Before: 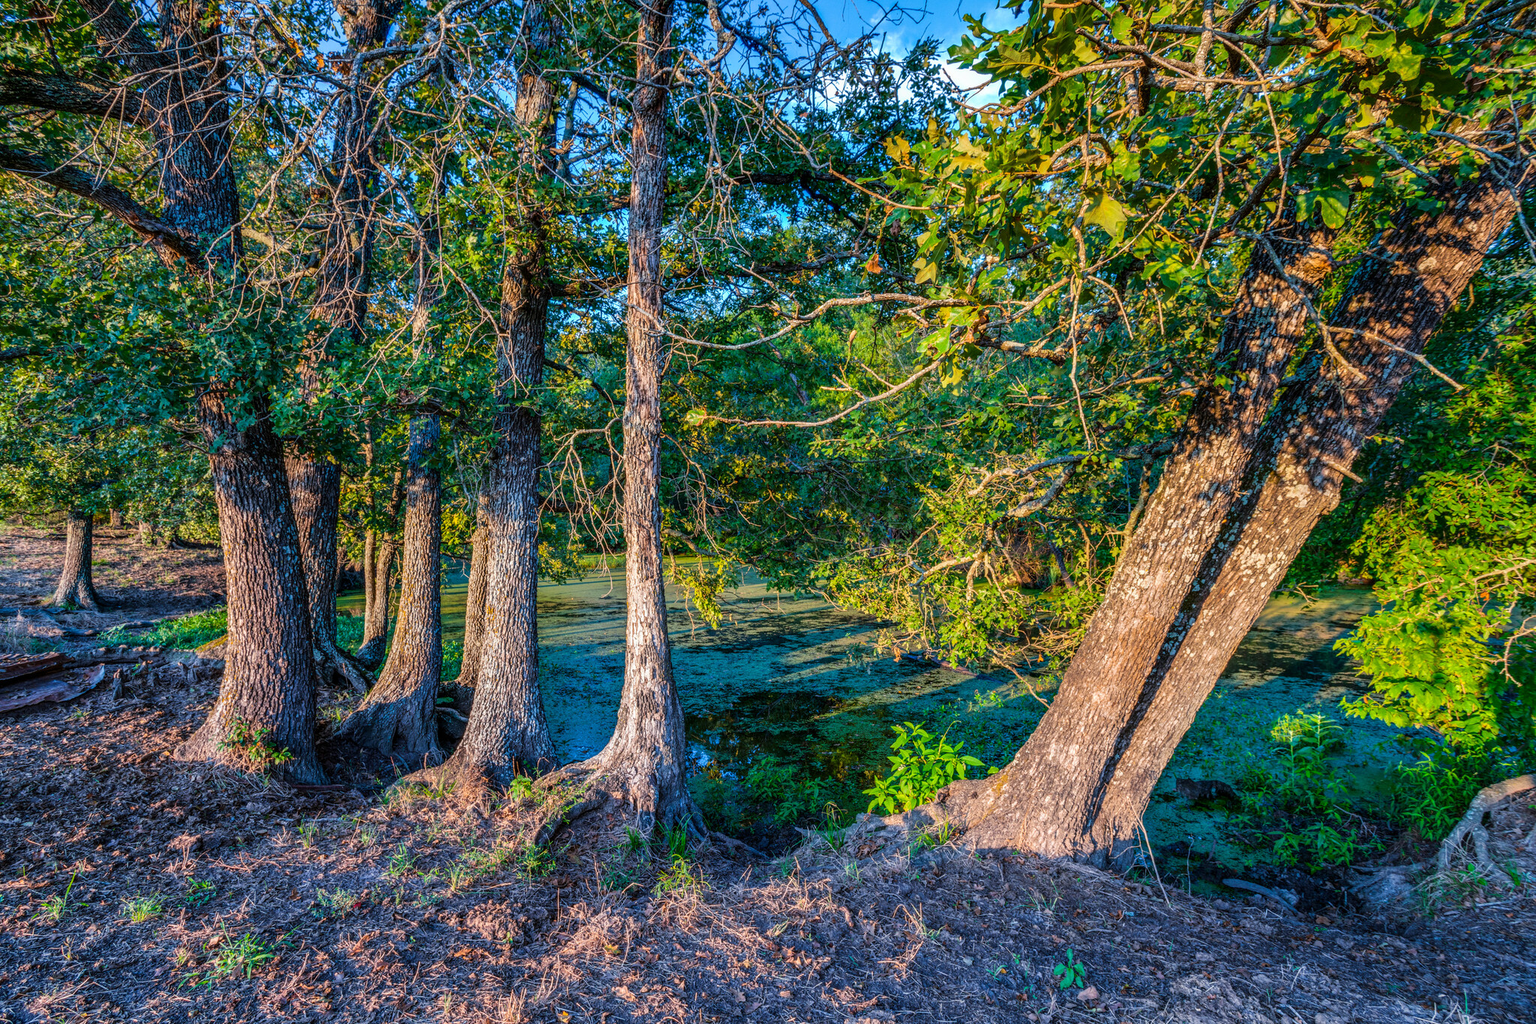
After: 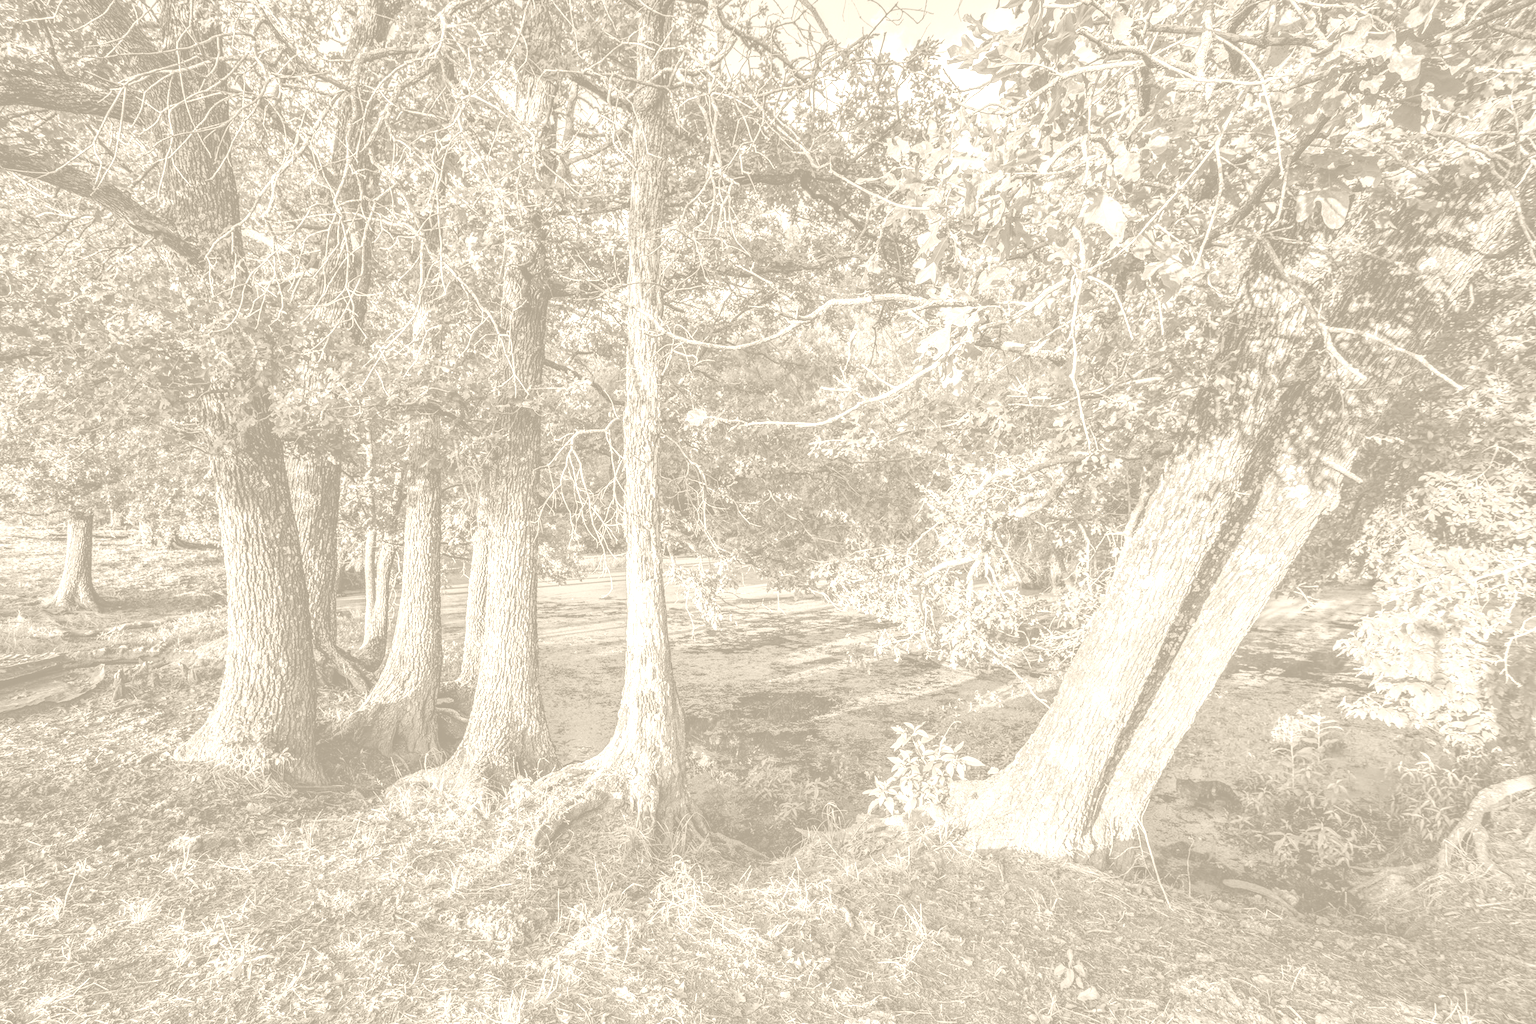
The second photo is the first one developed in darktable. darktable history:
white balance: red 1.08, blue 0.791
colorize: hue 36°, saturation 71%, lightness 80.79%
